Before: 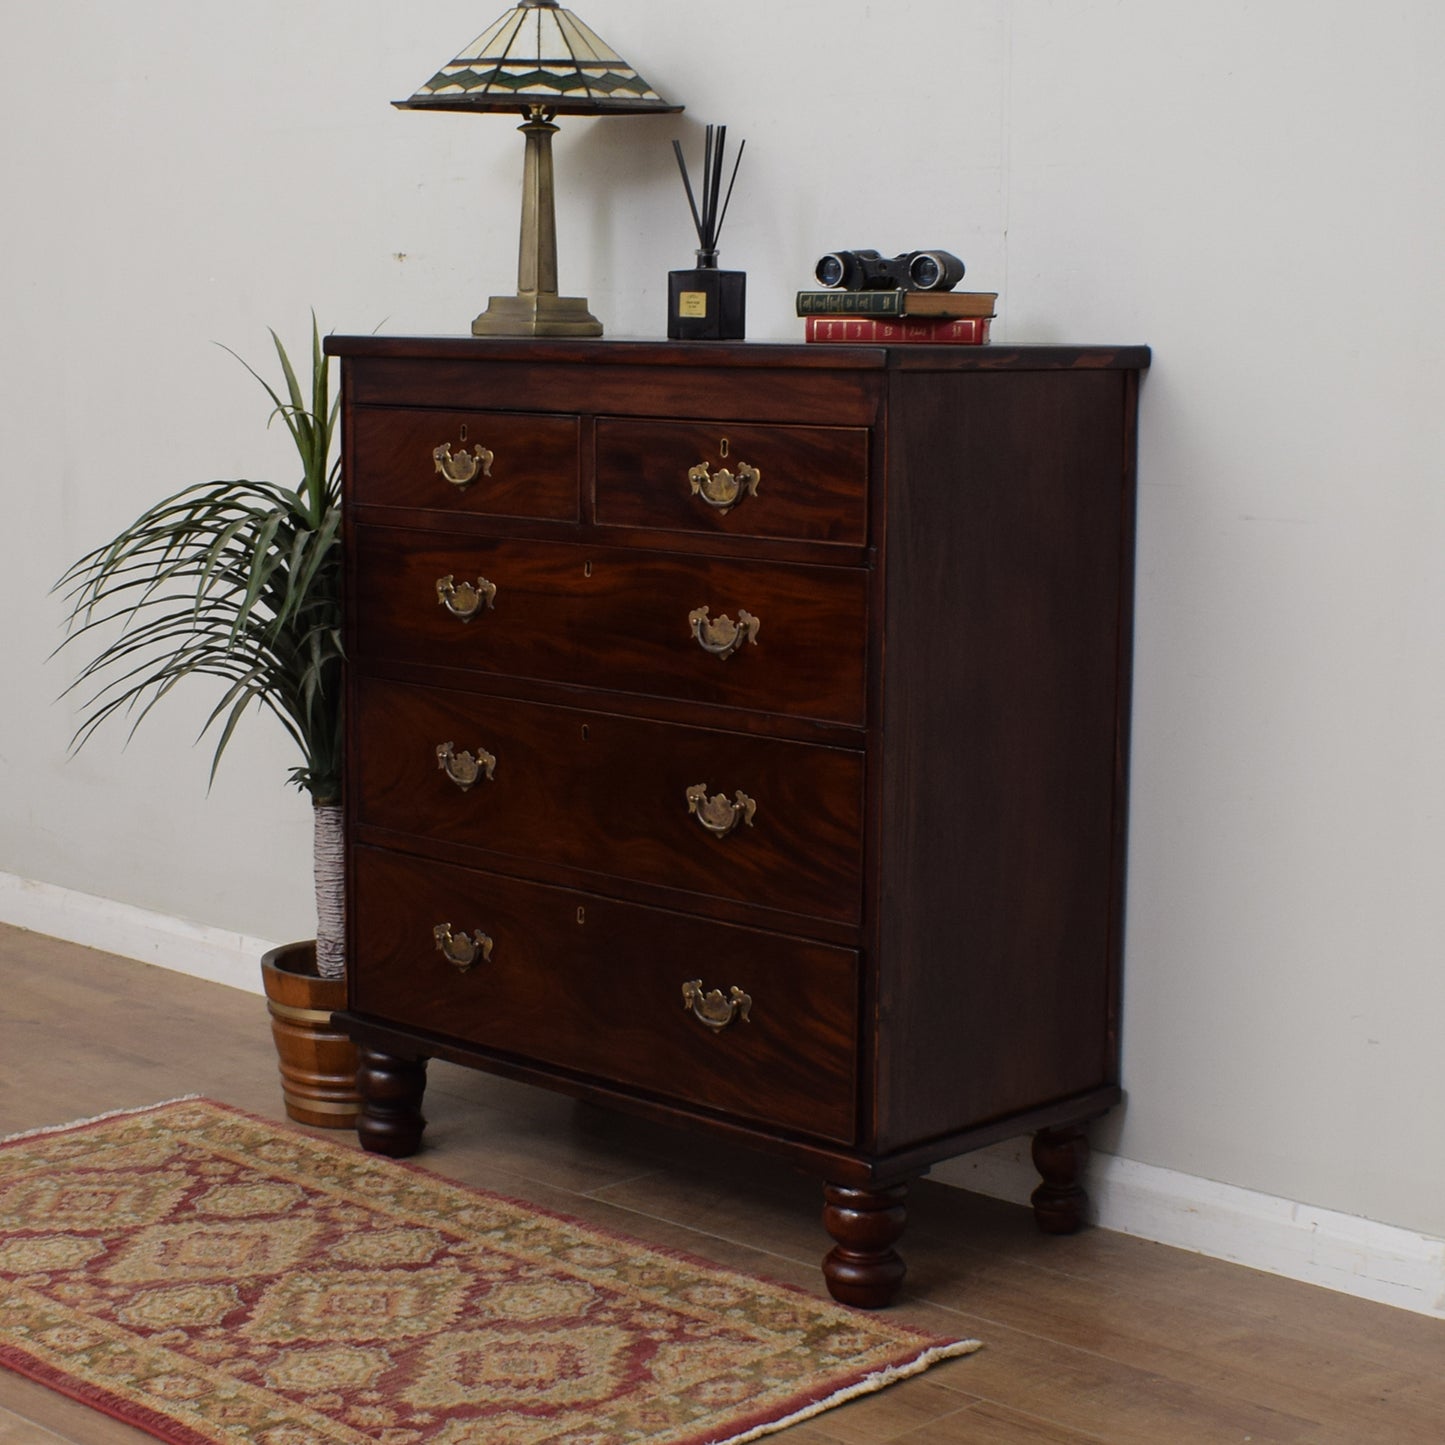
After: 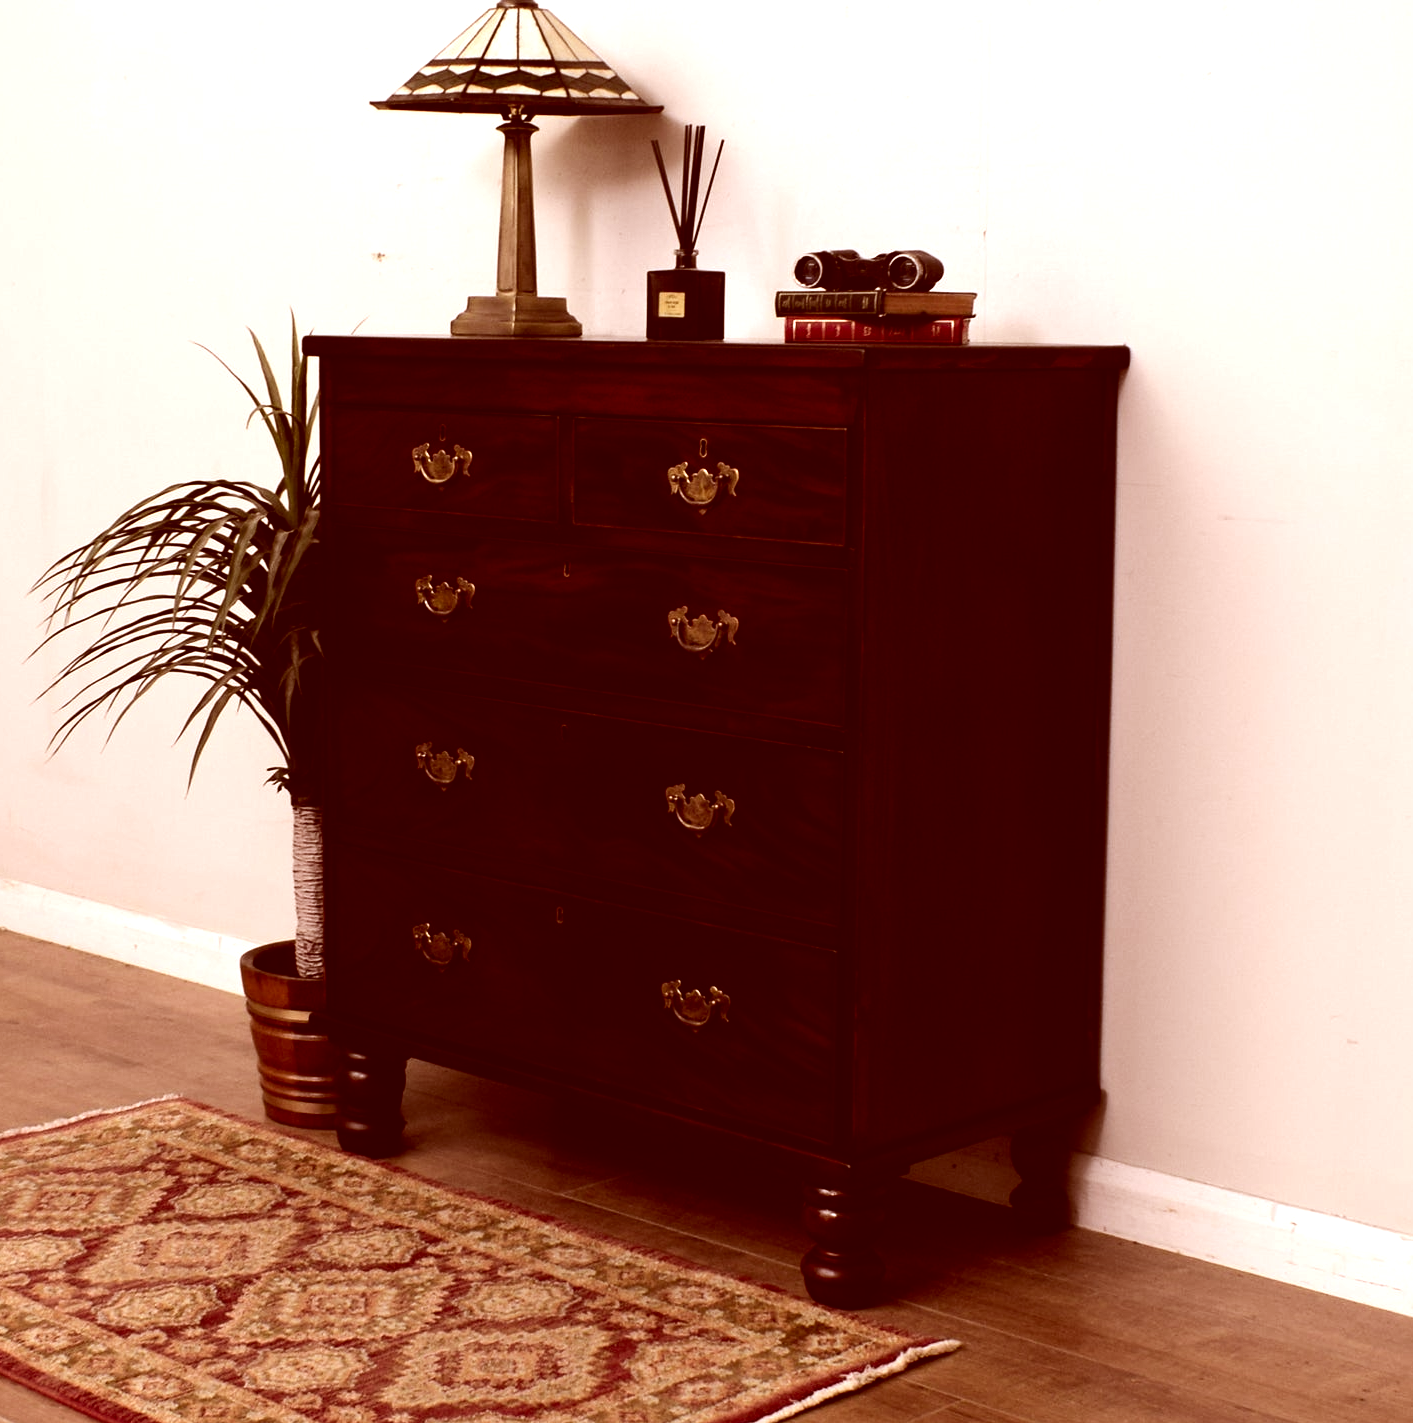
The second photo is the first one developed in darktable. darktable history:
crop and rotate: left 1.501%, right 0.709%, bottom 1.456%
color correction: highlights a* 9.2, highlights b* 8.97, shadows a* 39.66, shadows b* 39.45, saturation 0.774
tone equalizer: -8 EV -1.09 EV, -7 EV -0.997 EV, -6 EV -0.842 EV, -5 EV -0.542 EV, -3 EV 0.567 EV, -2 EV 0.868 EV, -1 EV 0.988 EV, +0 EV 1.07 EV, edges refinement/feathering 500, mask exposure compensation -1.57 EV, preserve details no
